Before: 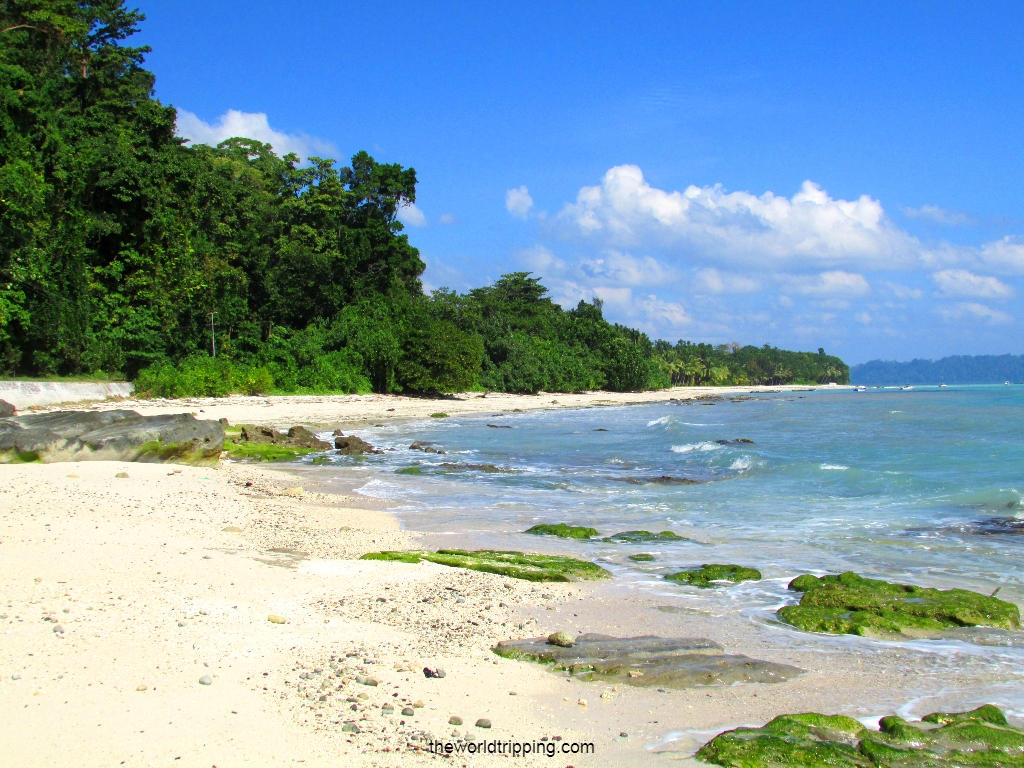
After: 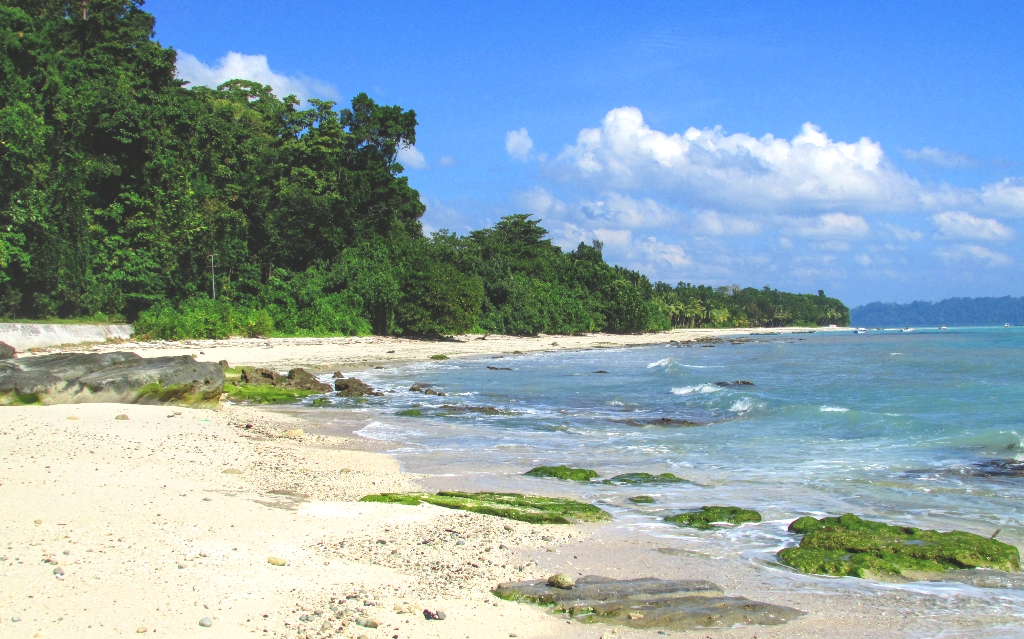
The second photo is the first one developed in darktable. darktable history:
exposure: black level correction -0.028, compensate highlight preservation false
local contrast: on, module defaults
crop: top 7.625%, bottom 8.027%
